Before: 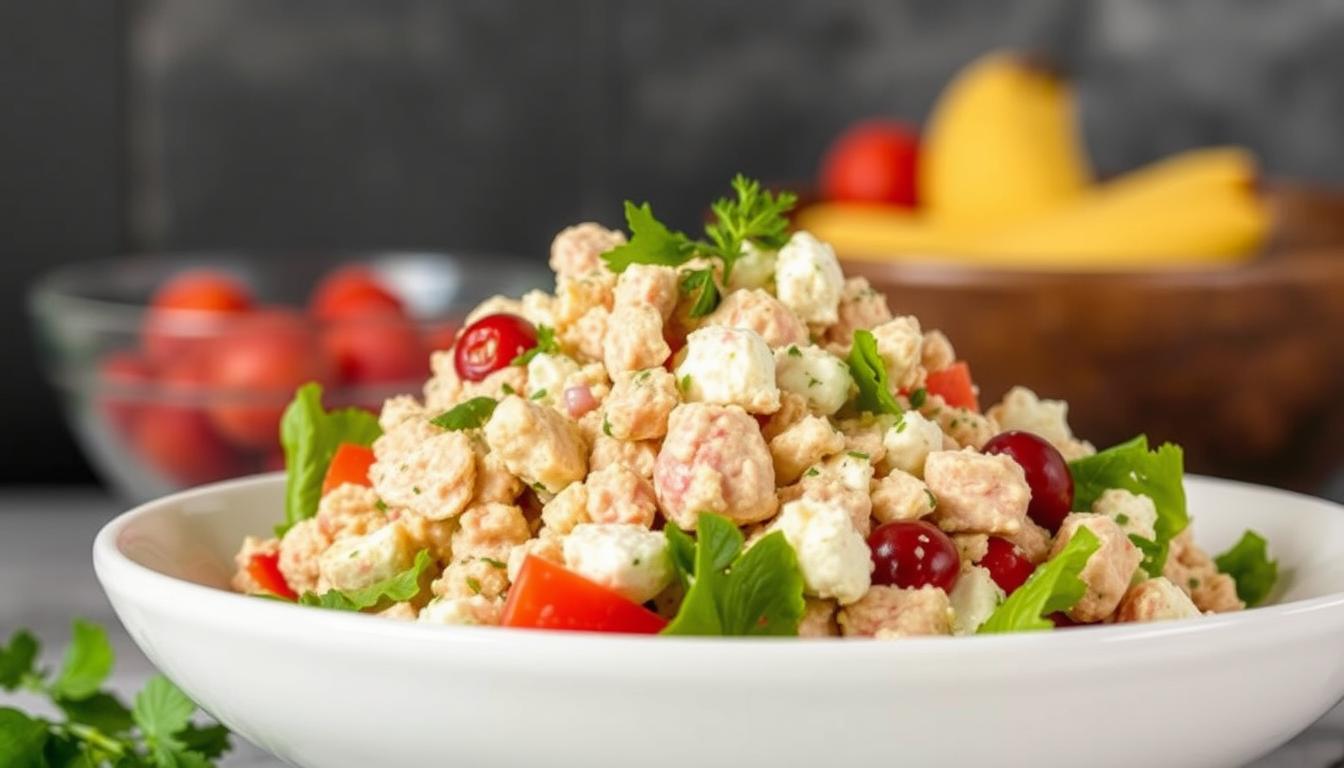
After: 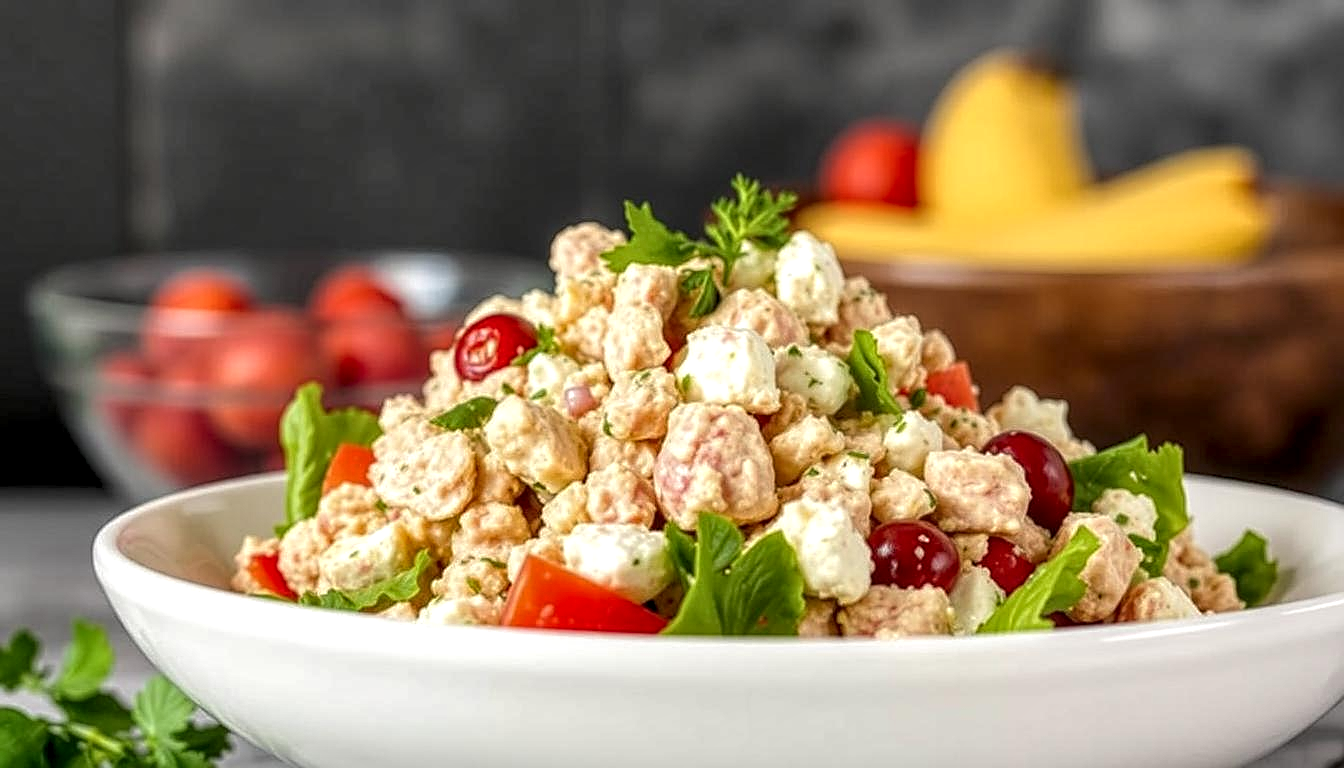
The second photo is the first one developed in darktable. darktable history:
sharpen: amount 0.55
local contrast: highlights 100%, shadows 100%, detail 200%, midtone range 0.2
